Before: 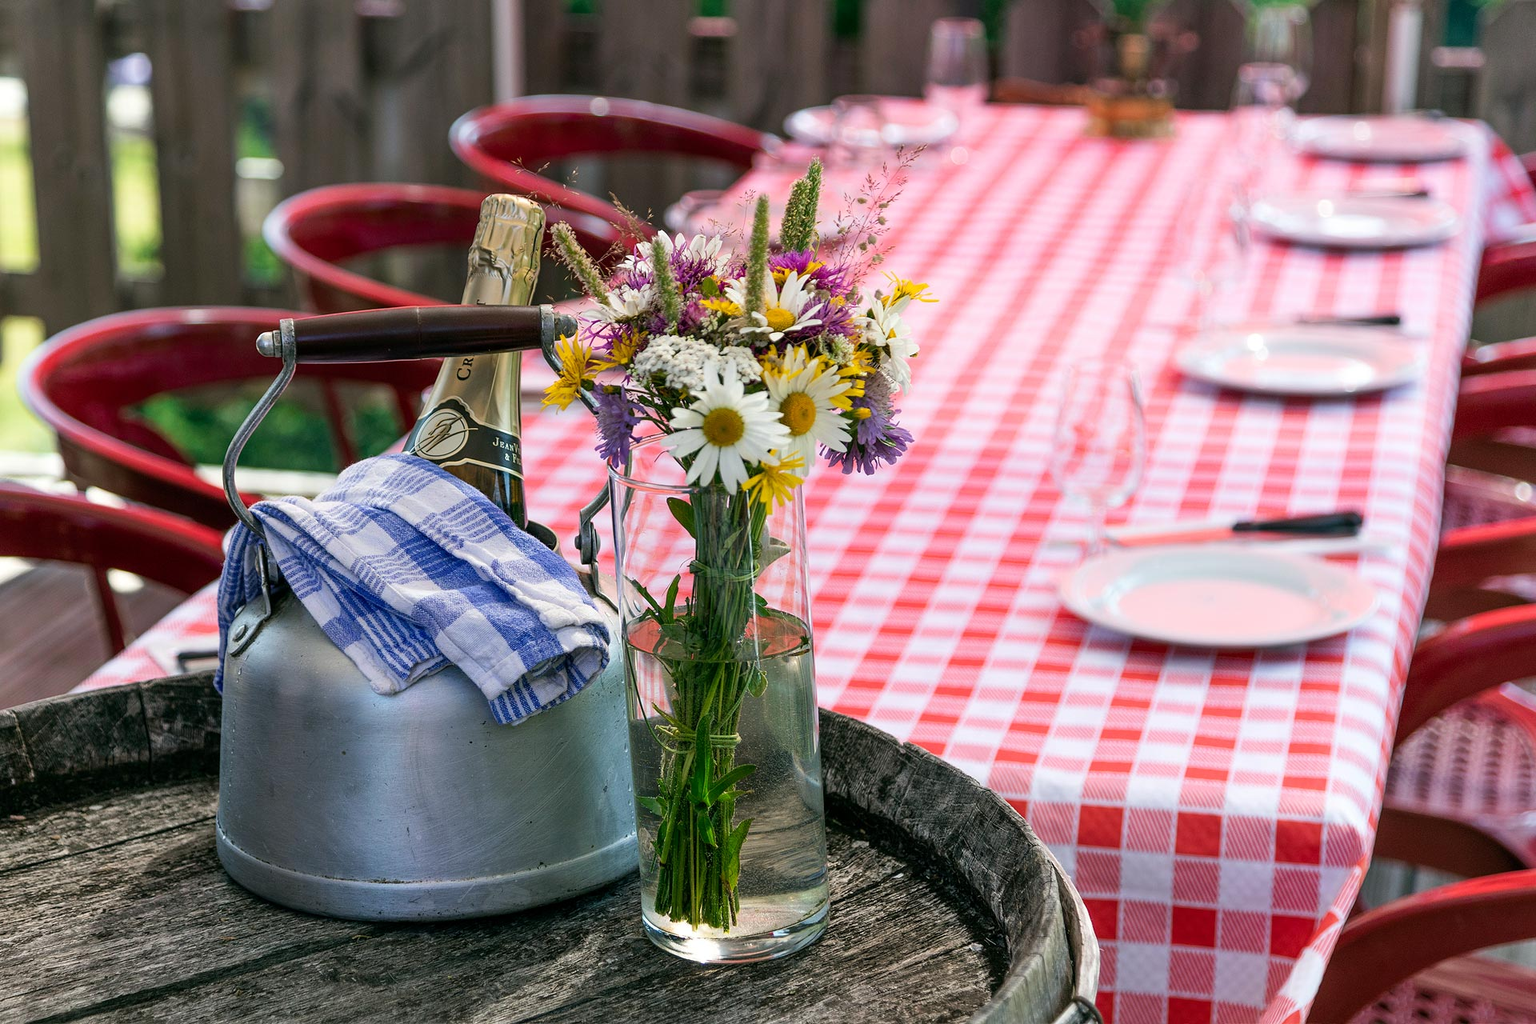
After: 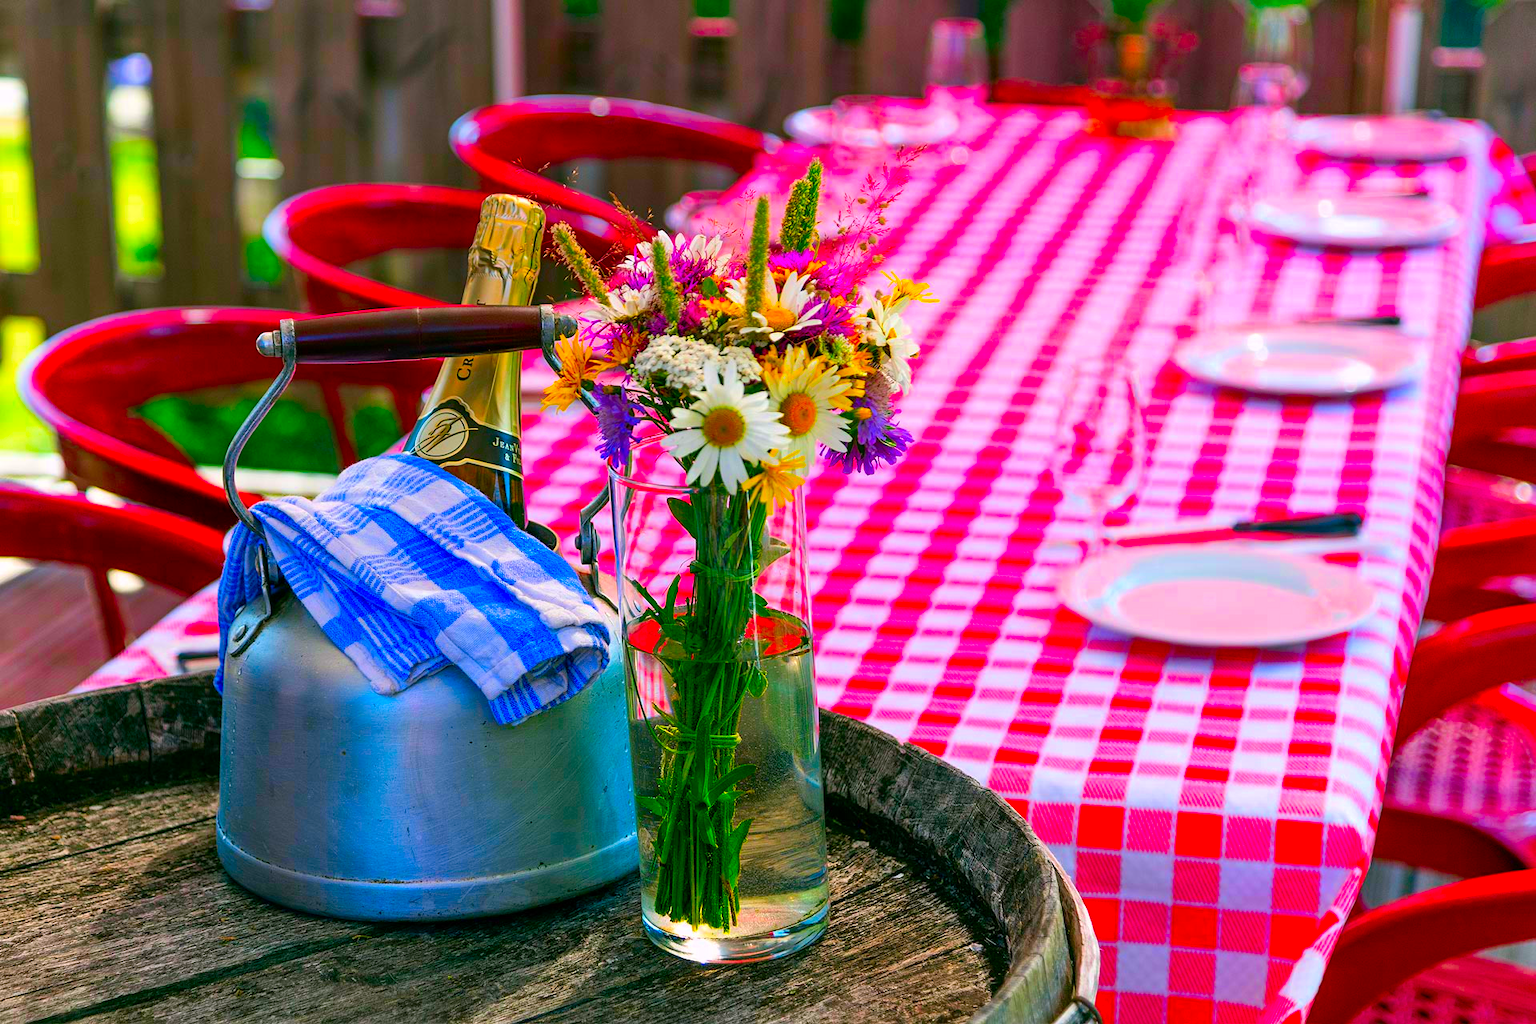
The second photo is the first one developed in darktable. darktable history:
color correction: highlights a* 1.59, highlights b* -1.7, saturation 2.48
color zones: curves: ch0 [(0, 0.613) (0.01, 0.613) (0.245, 0.448) (0.498, 0.529) (0.642, 0.665) (0.879, 0.777) (0.99, 0.613)]; ch1 [(0, 0) (0.143, 0) (0.286, 0) (0.429, 0) (0.571, 0) (0.714, 0) (0.857, 0)], mix -121.96%
